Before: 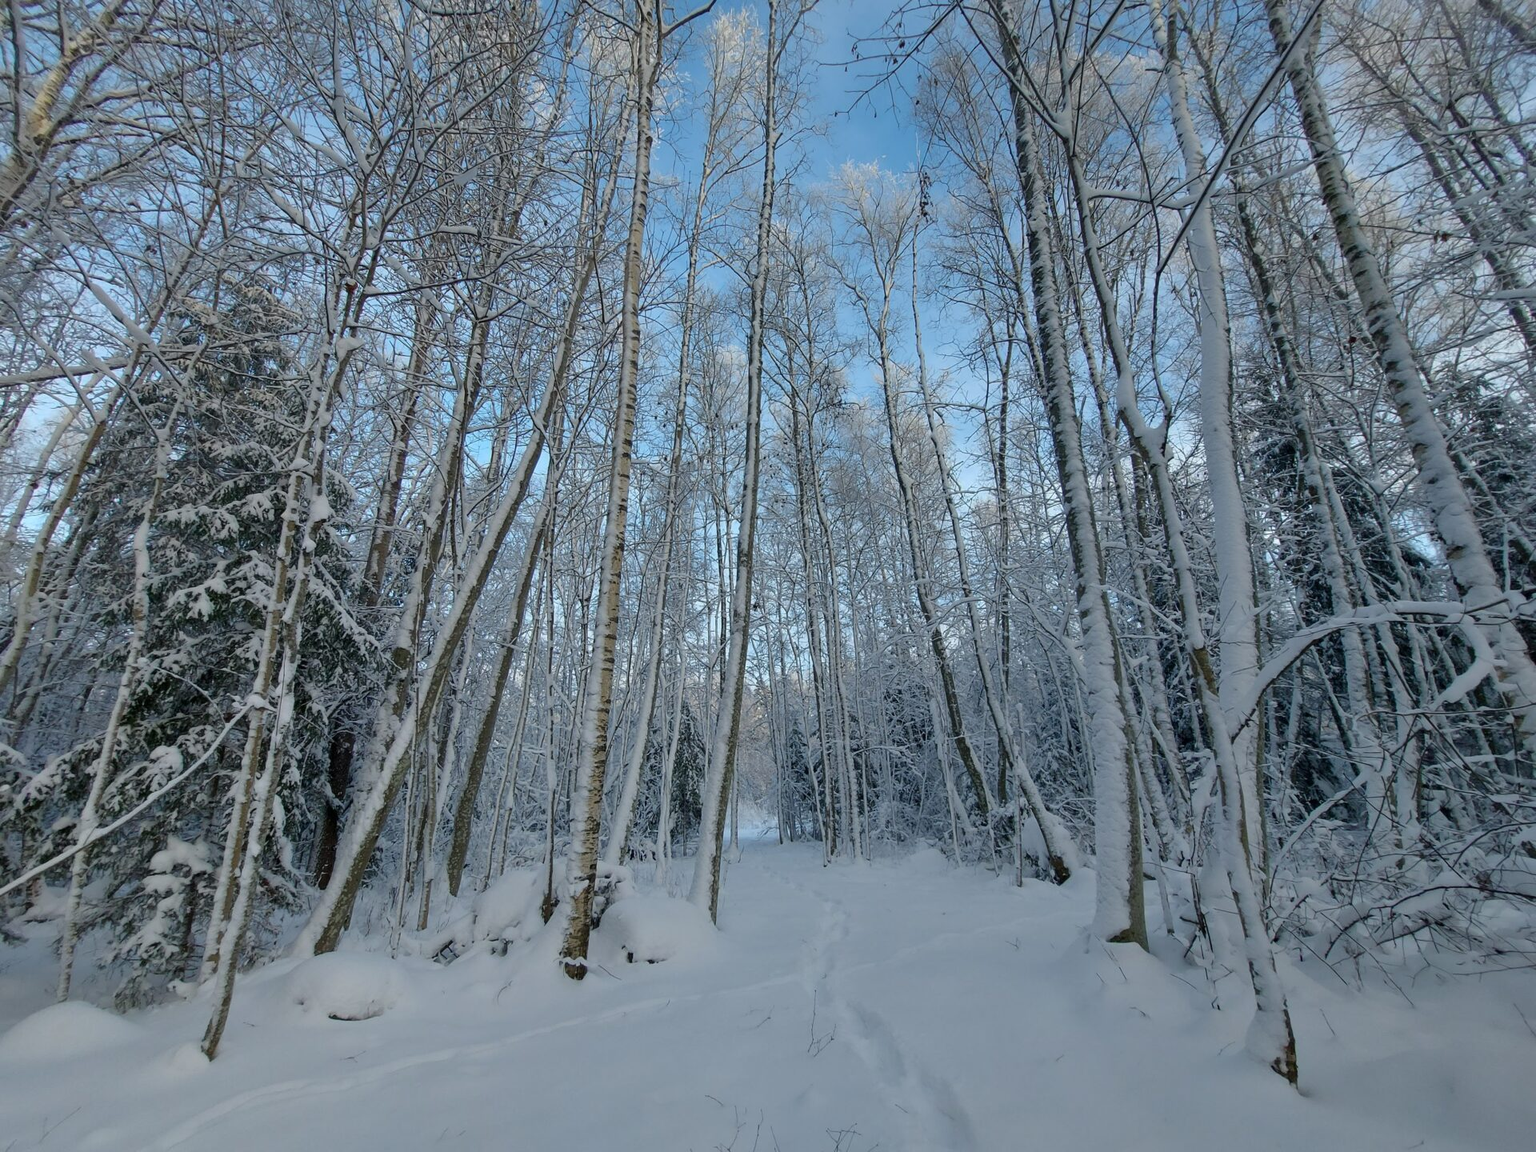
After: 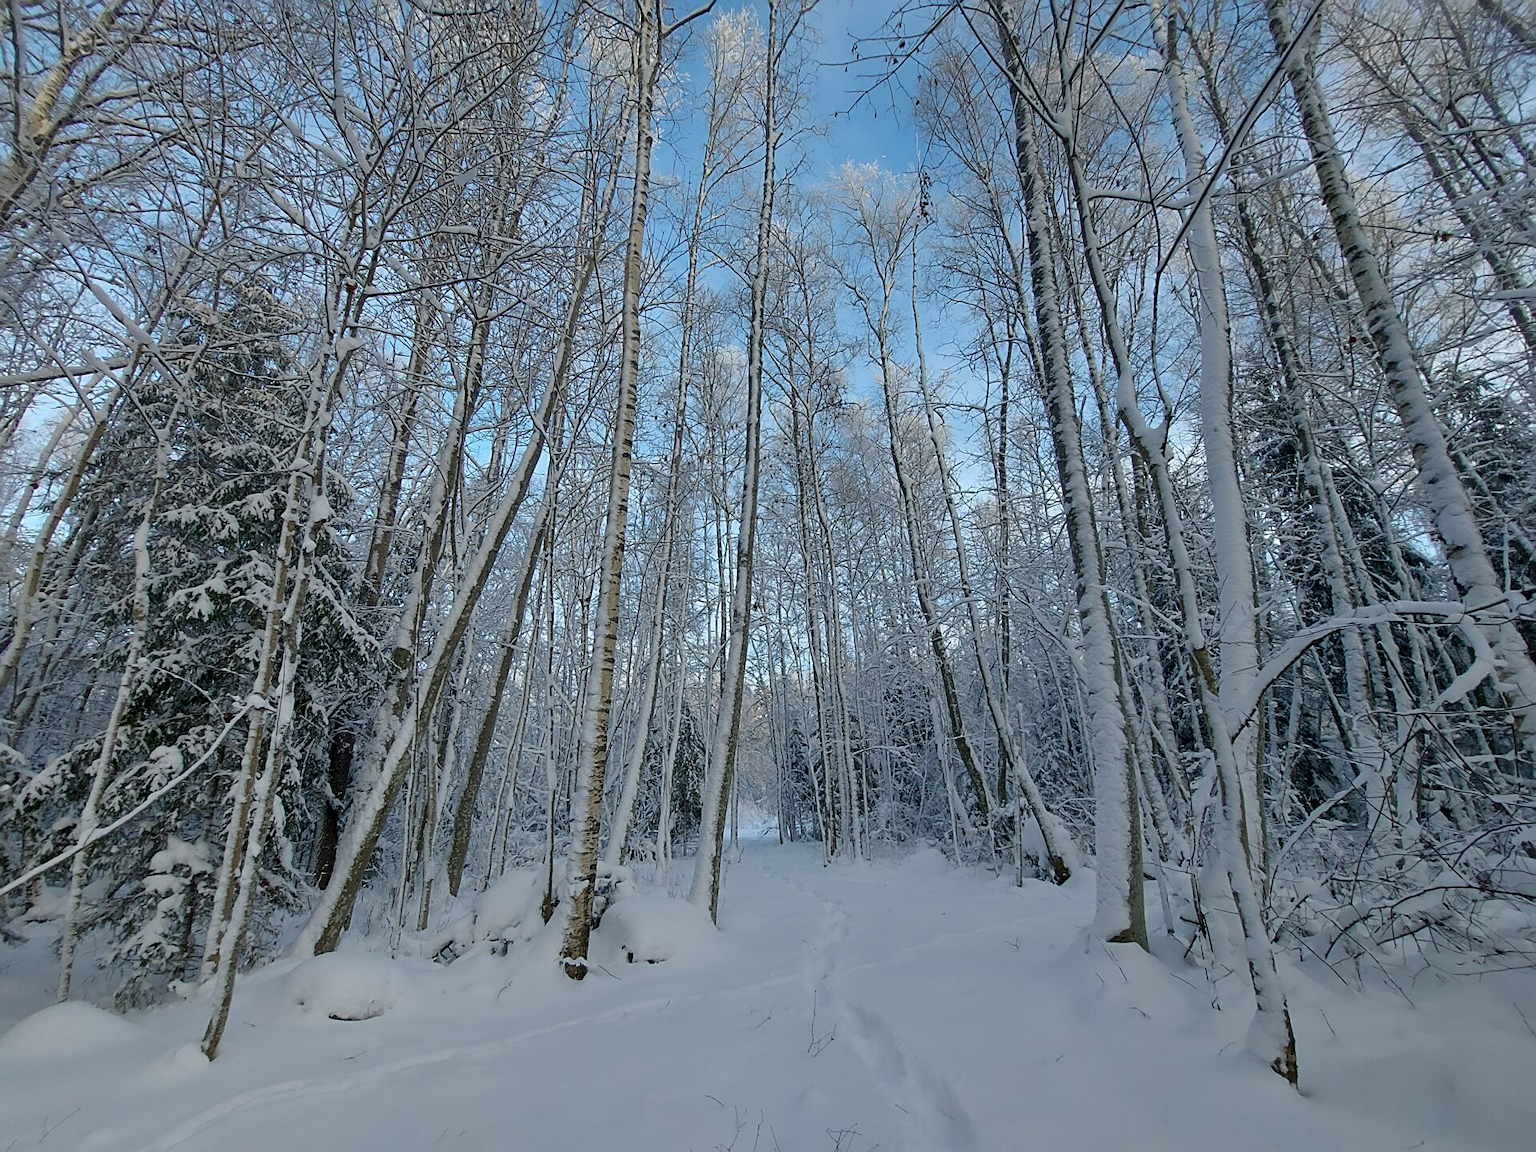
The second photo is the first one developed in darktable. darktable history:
exposure: exposure 0 EV, compensate highlight preservation false
sharpen: on, module defaults
